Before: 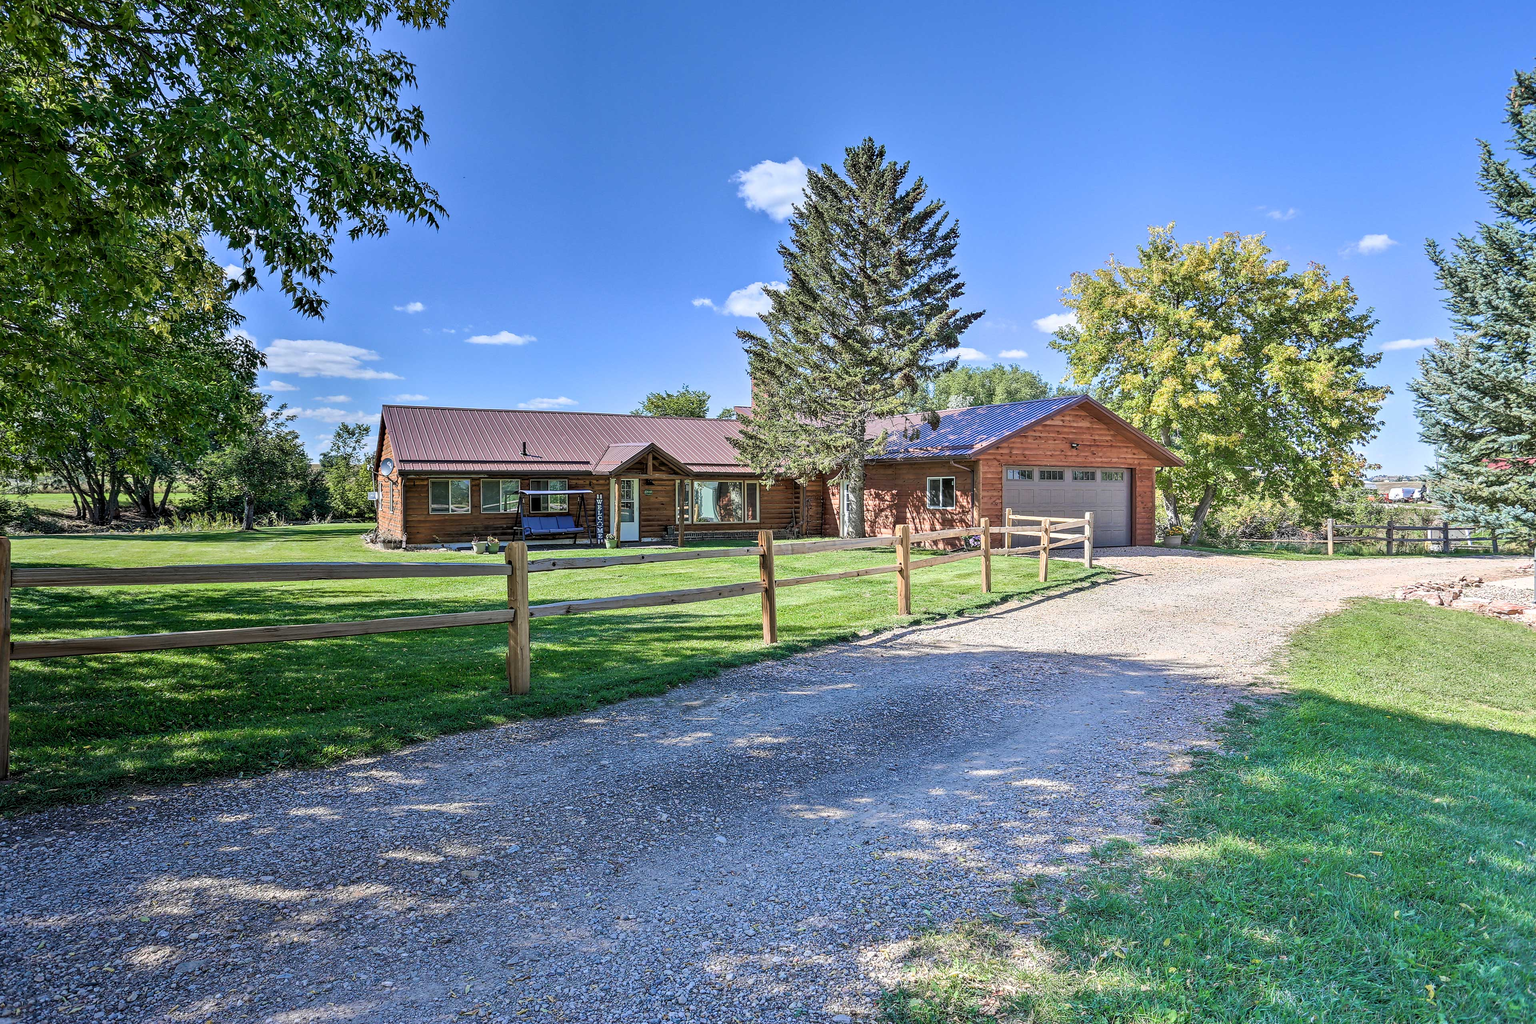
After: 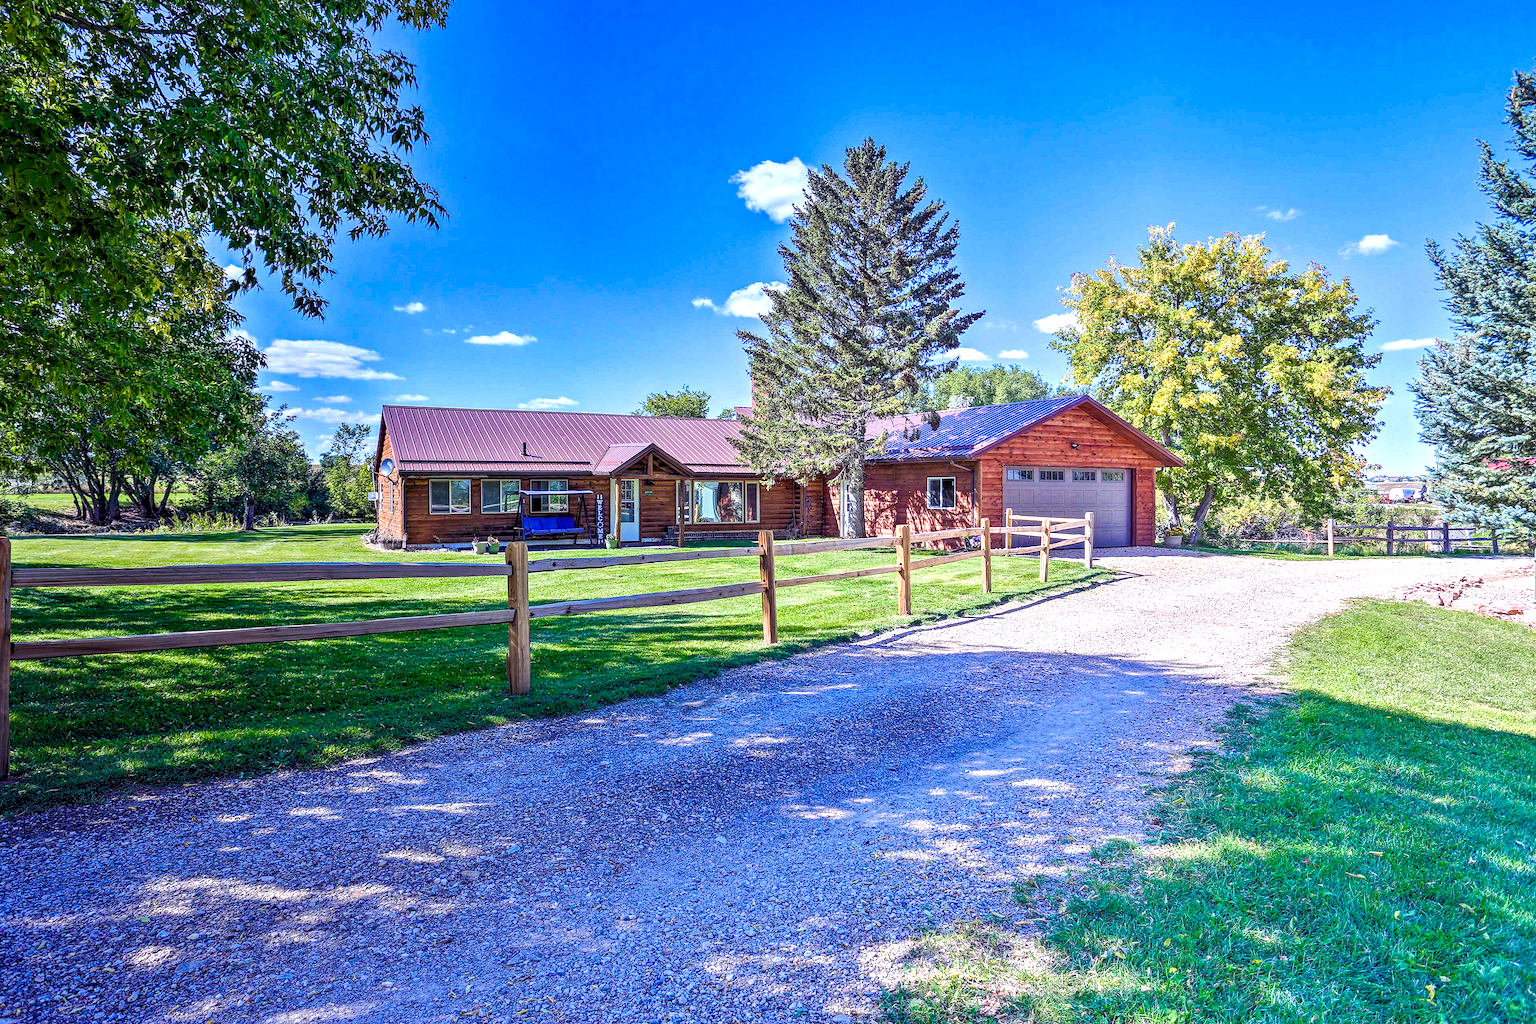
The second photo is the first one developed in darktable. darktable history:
local contrast: highlights 92%, shadows 86%, detail 160%, midtone range 0.2
color balance rgb: shadows lift › luminance -21.527%, shadows lift › chroma 9.049%, shadows lift › hue 286.41°, highlights gain › chroma 2.978%, highlights gain › hue 60.04°, perceptual saturation grading › global saturation 28.092%, perceptual saturation grading › highlights -25.138%, perceptual saturation grading › mid-tones 25.7%, perceptual saturation grading › shadows 49.301%, perceptual brilliance grading › global brilliance 9.883%, global vibrance 24.912%
color calibration: illuminant custom, x 0.371, y 0.382, temperature 4283.4 K
